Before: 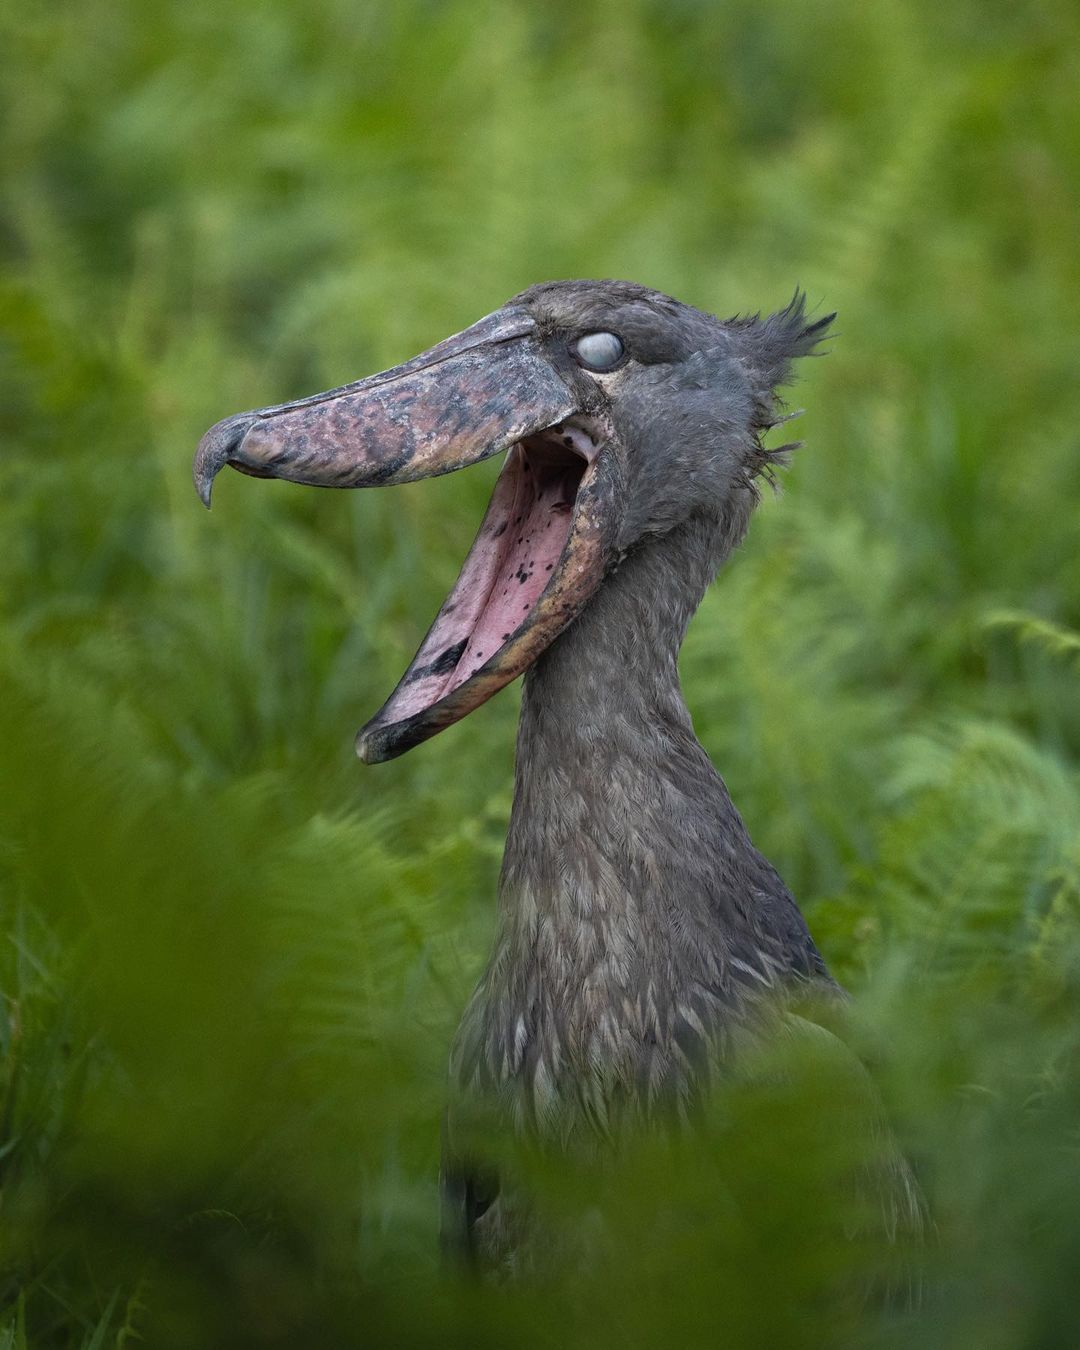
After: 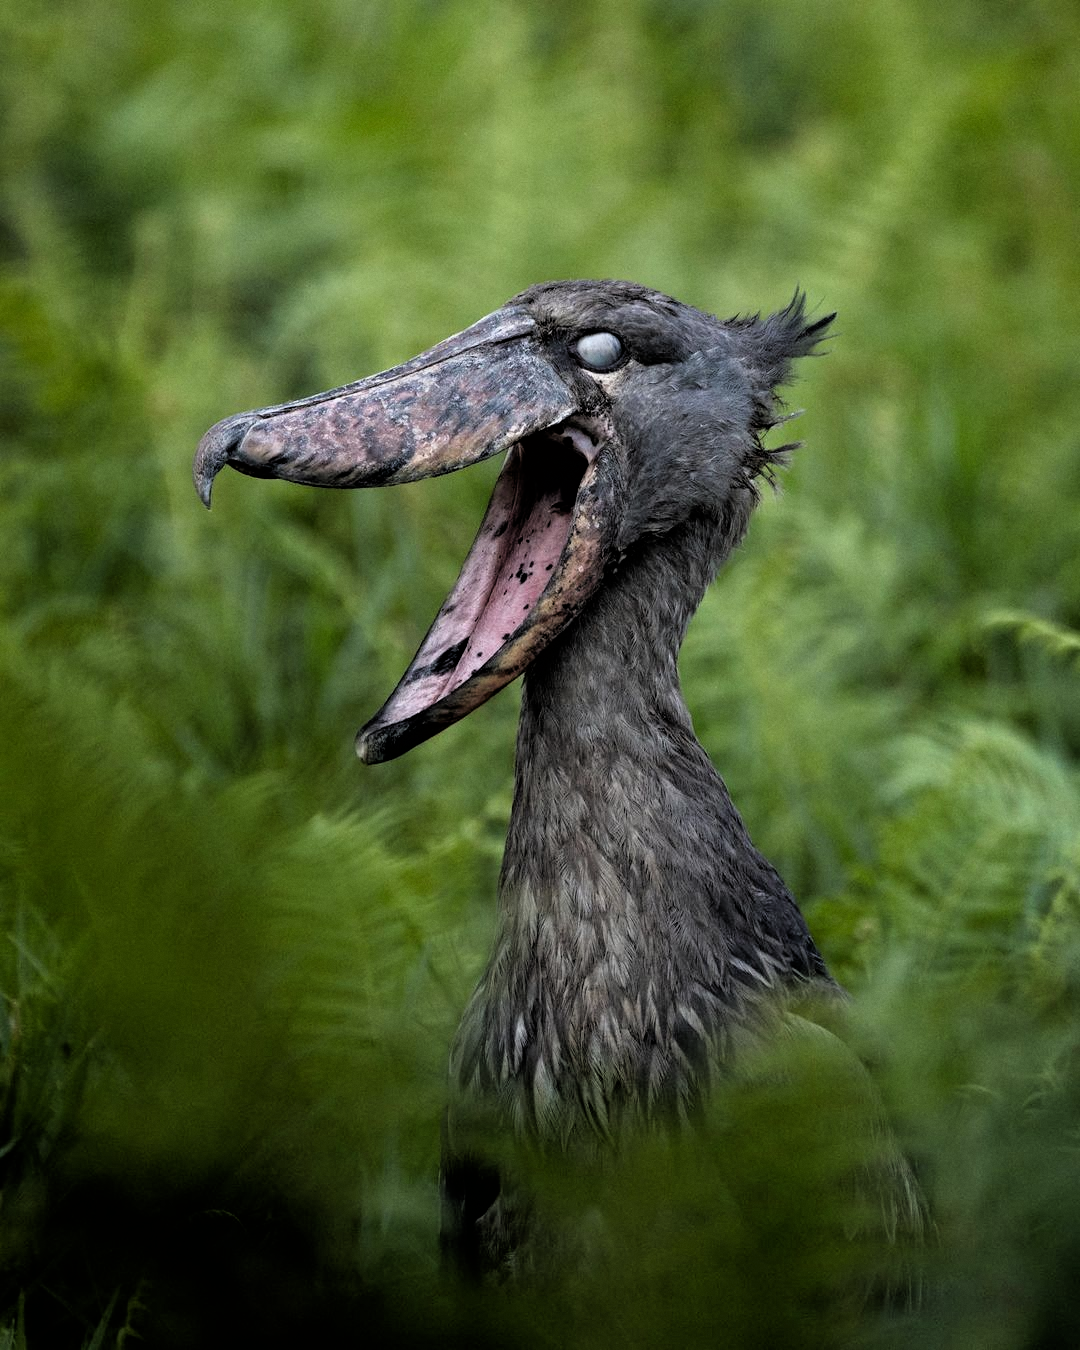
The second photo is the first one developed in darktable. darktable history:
grain: coarseness 0.09 ISO, strength 10%
filmic rgb: black relative exposure -3.64 EV, white relative exposure 2.44 EV, hardness 3.29
